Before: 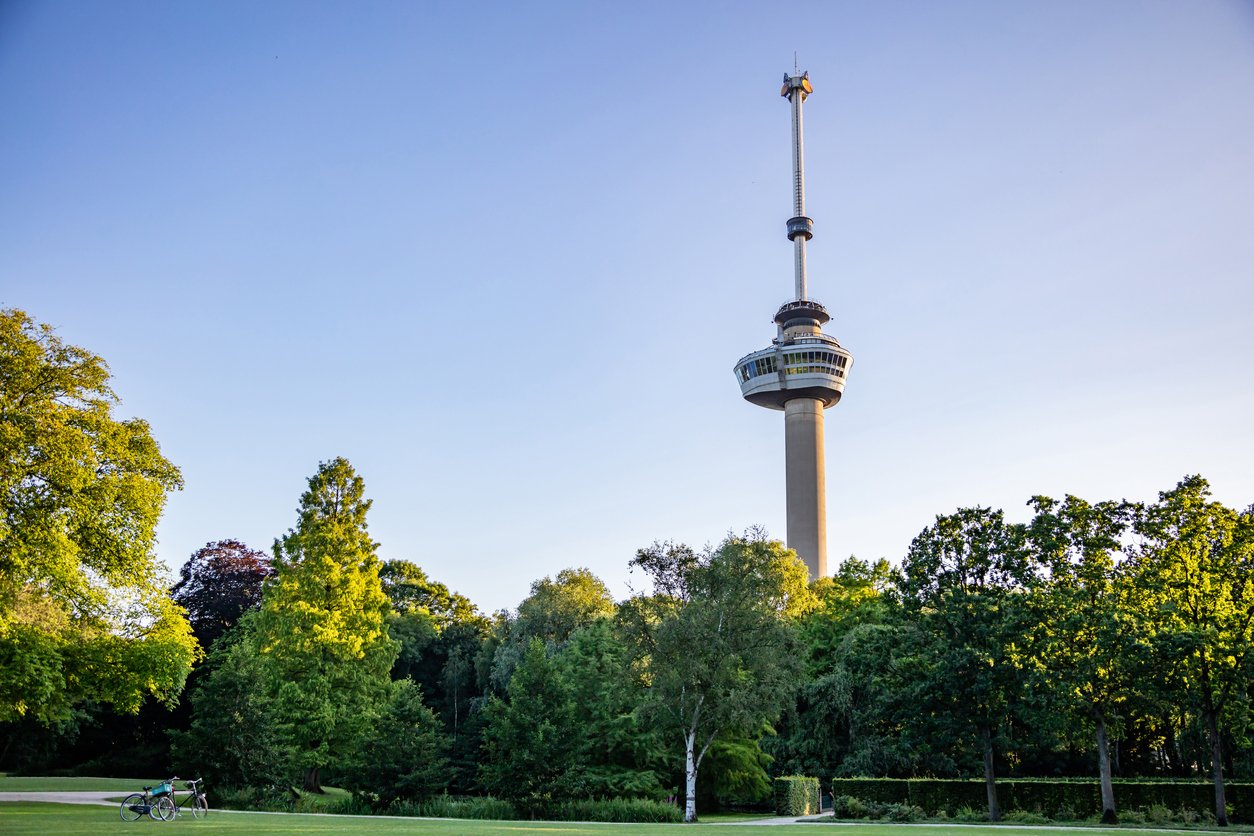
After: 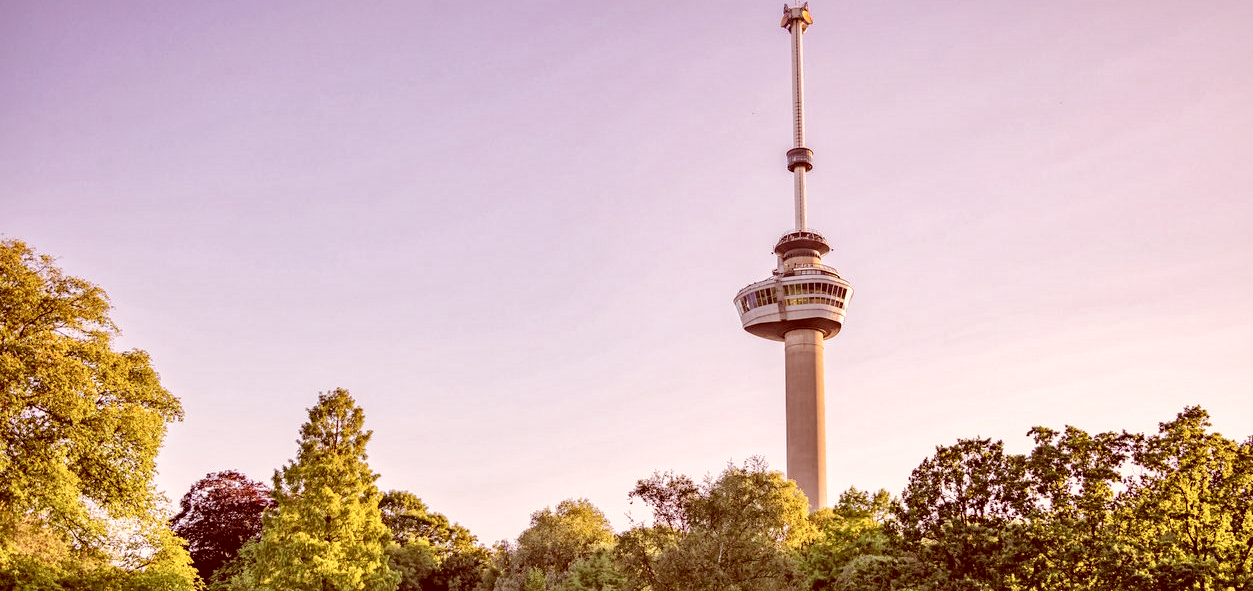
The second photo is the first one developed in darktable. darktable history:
crop and rotate: top 8.293%, bottom 20.996%
color correction: highlights a* 9.03, highlights b* 8.71, shadows a* 40, shadows b* 40, saturation 0.8
global tonemap: drago (1, 100), detail 1
